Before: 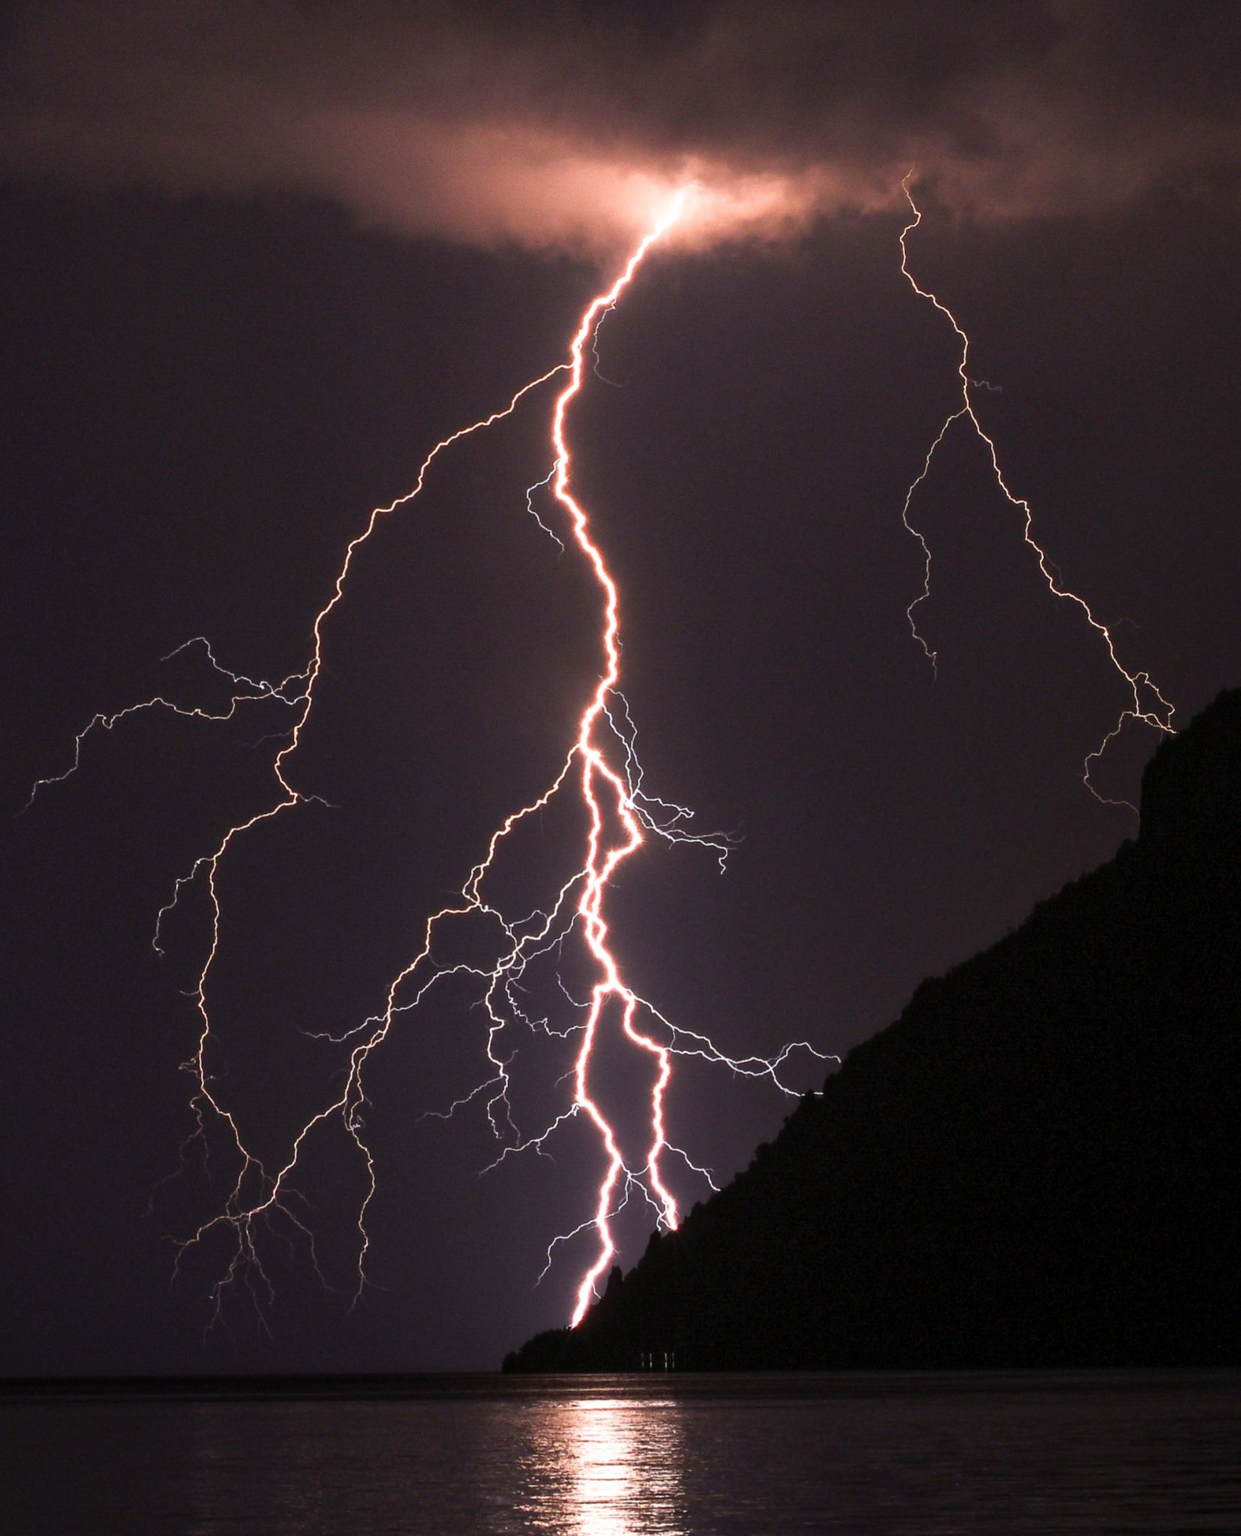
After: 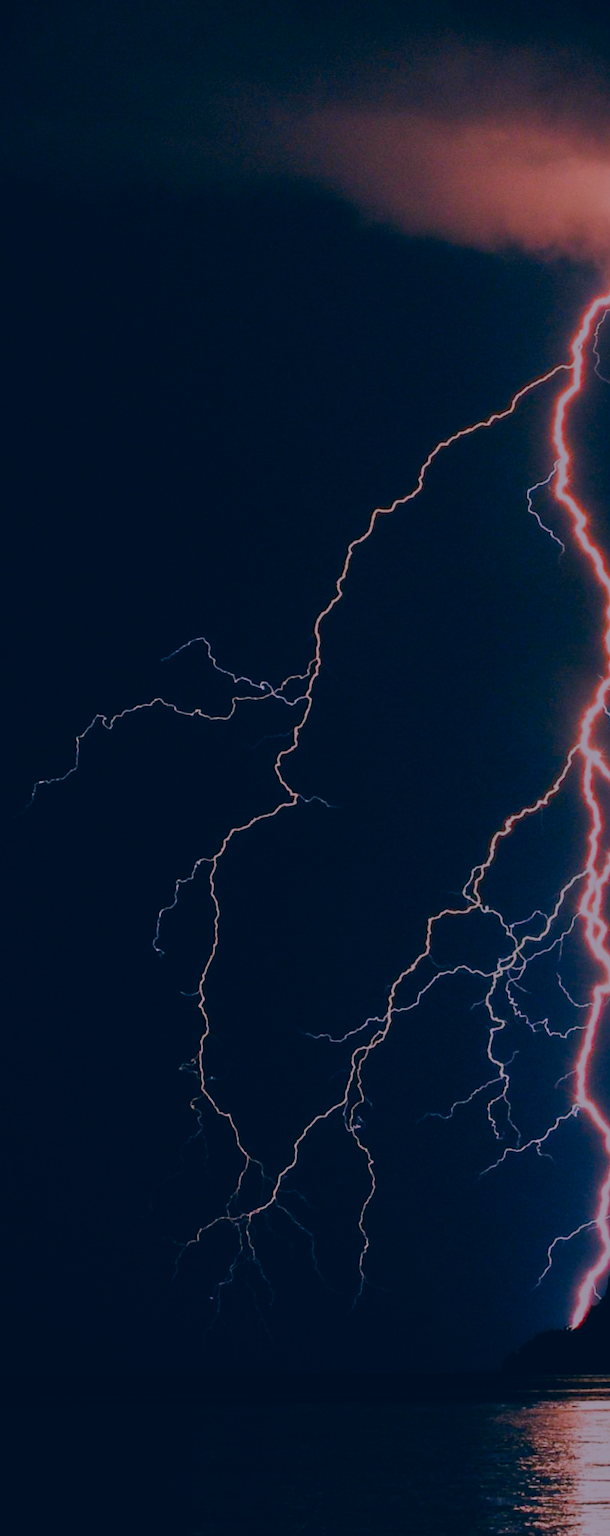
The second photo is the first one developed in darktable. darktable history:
crop and rotate: left 0%, top 0%, right 50.845%
filmic rgb: middle gray luminance 30%, black relative exposure -9 EV, white relative exposure 7 EV, threshold 6 EV, target black luminance 0%, hardness 2.94, latitude 2.04%, contrast 0.963, highlights saturation mix 5%, shadows ↔ highlights balance 12.16%, add noise in highlights 0, preserve chrominance no, color science v3 (2019), use custom middle-gray values true, iterations of high-quality reconstruction 0, contrast in highlights soft, enable highlight reconstruction true
tone equalizer: -8 EV -0.002 EV, -7 EV 0.005 EV, -6 EV -0.008 EV, -5 EV 0.007 EV, -4 EV -0.042 EV, -3 EV -0.233 EV, -2 EV -0.662 EV, -1 EV -0.983 EV, +0 EV -0.969 EV, smoothing diameter 2%, edges refinement/feathering 20, mask exposure compensation -1.57 EV, filter diffusion 5
color correction: highlights a* 17.03, highlights b* 0.205, shadows a* -15.38, shadows b* -14.56, saturation 1.5
